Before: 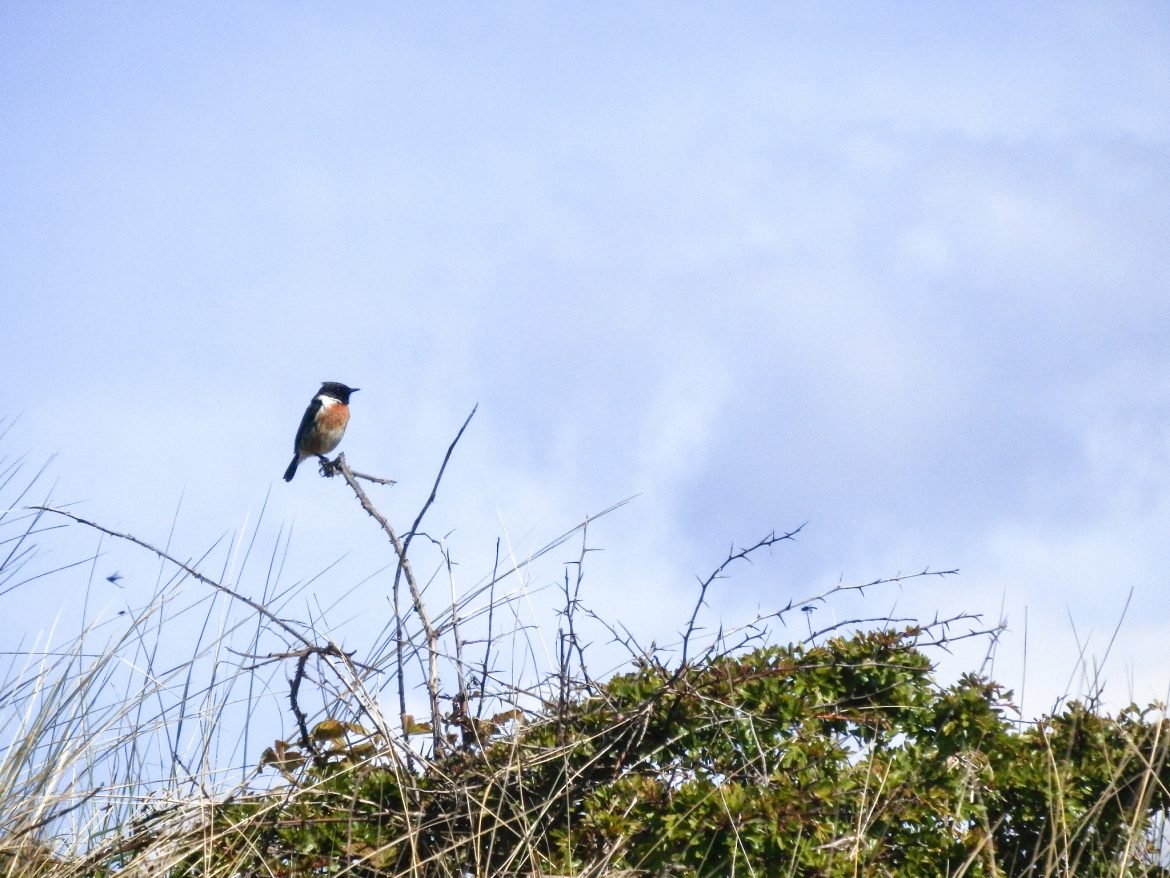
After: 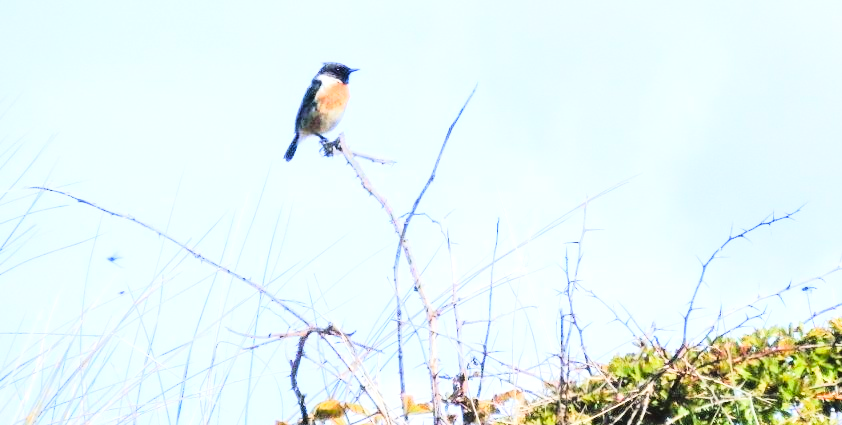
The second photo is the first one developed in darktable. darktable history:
tone curve: curves: ch0 [(0, 0.026) (0.155, 0.133) (0.272, 0.34) (0.434, 0.625) (0.676, 0.871) (0.994, 0.955)], color space Lab, linked channels, preserve colors none
exposure: black level correction 0, exposure 1.2 EV, compensate highlight preservation false
crop: top 36.498%, right 27.964%, bottom 14.995%
white balance: emerald 1
color balance: on, module defaults
